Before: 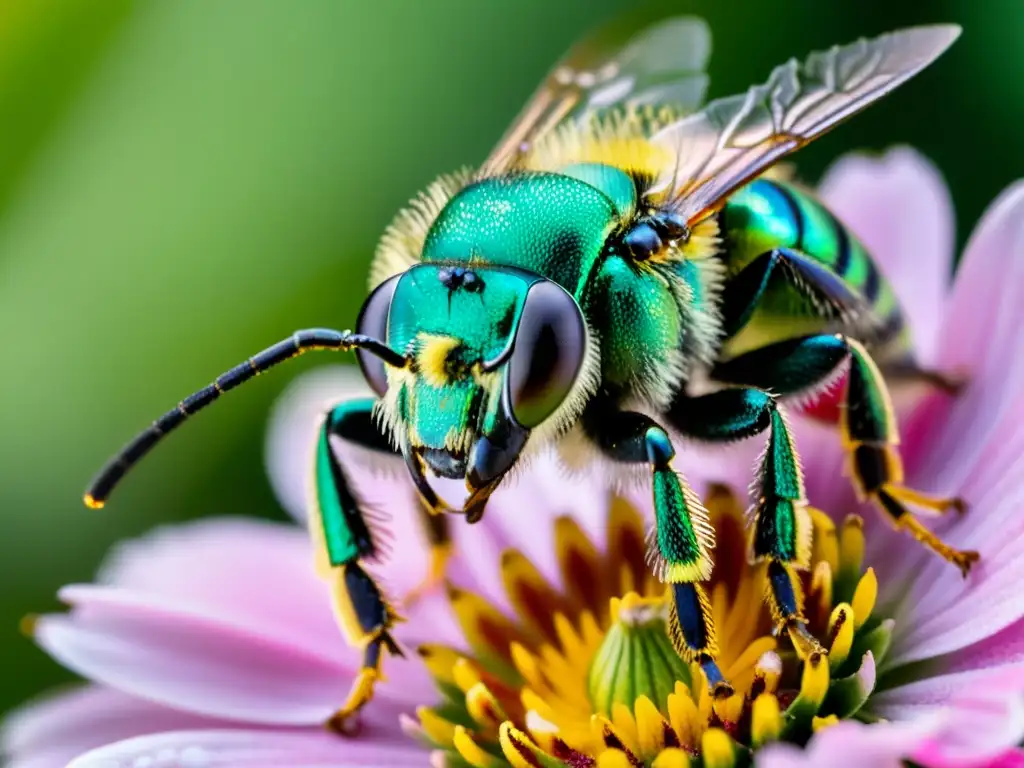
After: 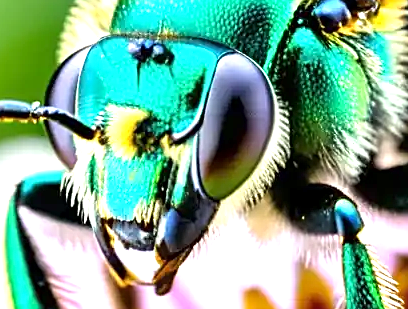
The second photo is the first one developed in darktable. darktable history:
exposure: black level correction 0, exposure 1 EV, compensate highlight preservation false
local contrast: mode bilateral grid, contrast 20, coarseness 49, detail 119%, midtone range 0.2
crop: left 30.418%, top 29.782%, right 29.67%, bottom 29.911%
sharpen: on, module defaults
